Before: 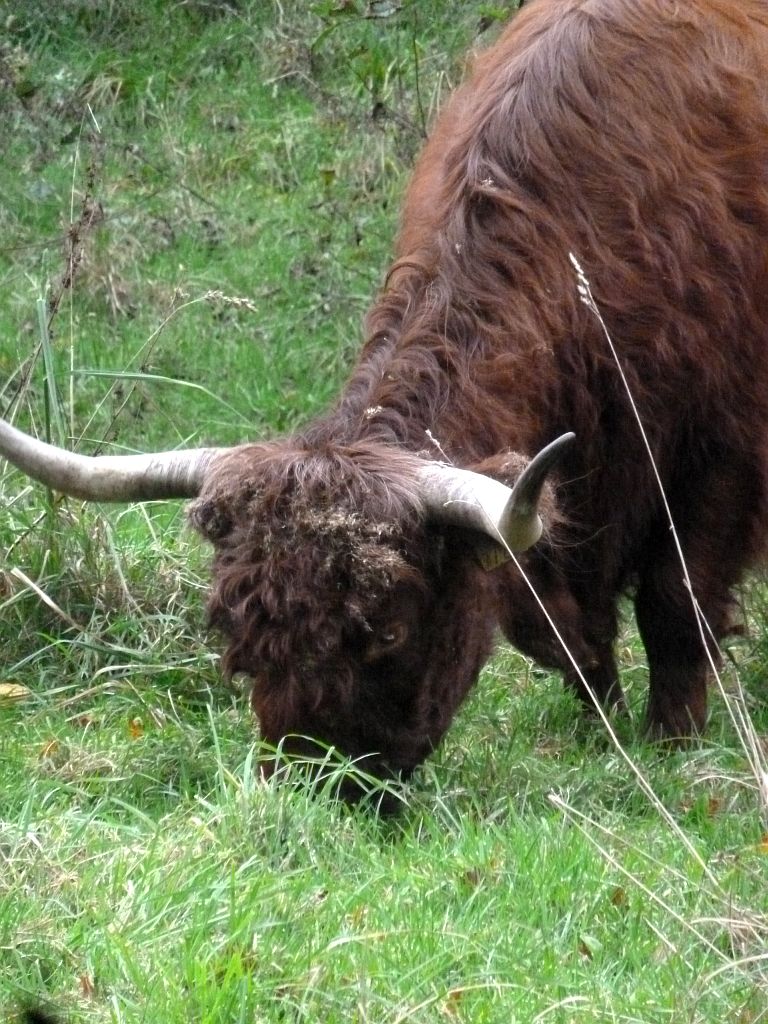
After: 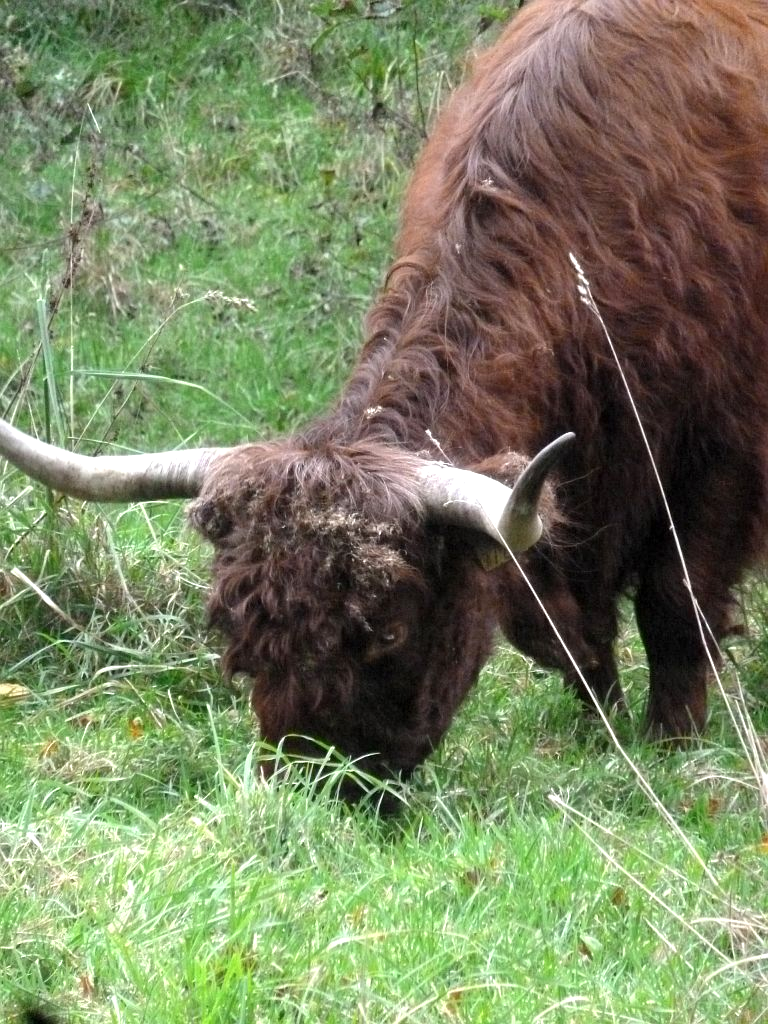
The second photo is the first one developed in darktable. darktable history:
exposure: exposure 0.3 EV, compensate highlight preservation false
color balance rgb: linear chroma grading › shadows -3%, linear chroma grading › highlights -4%
